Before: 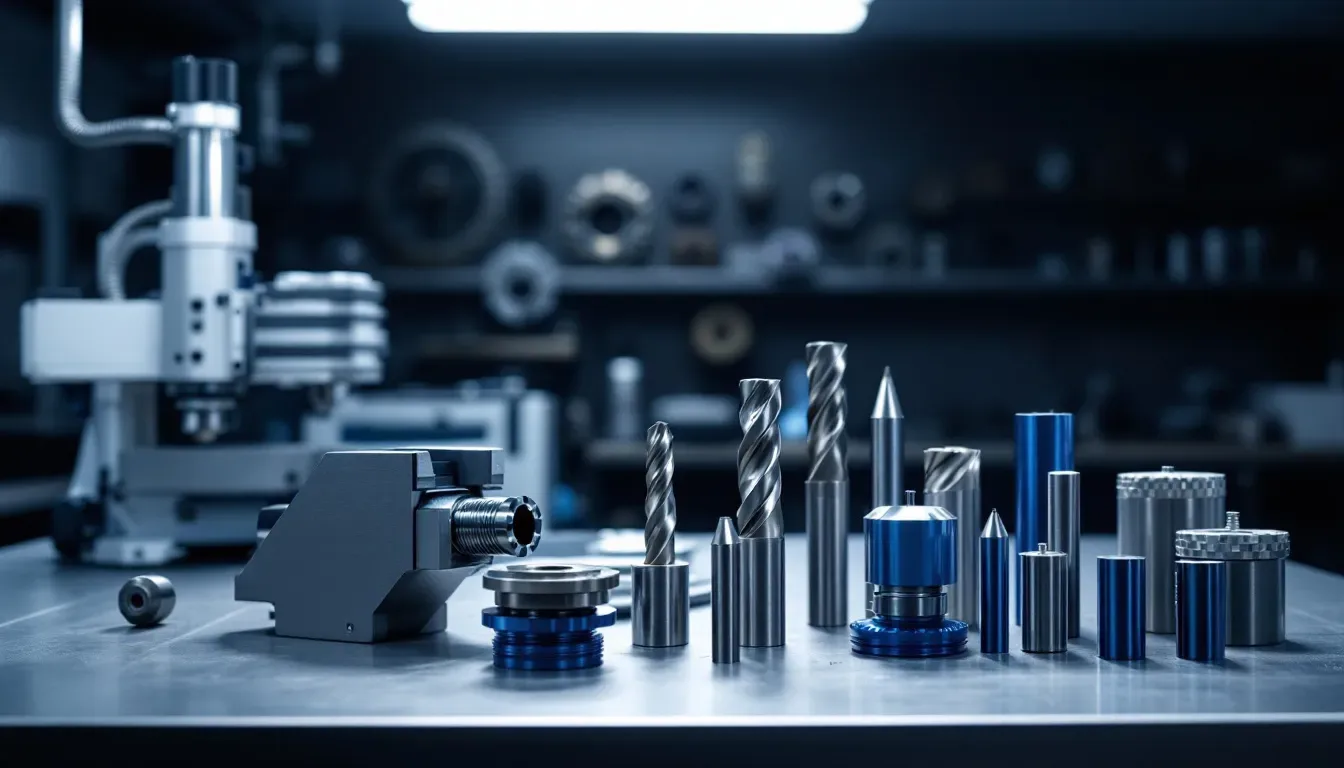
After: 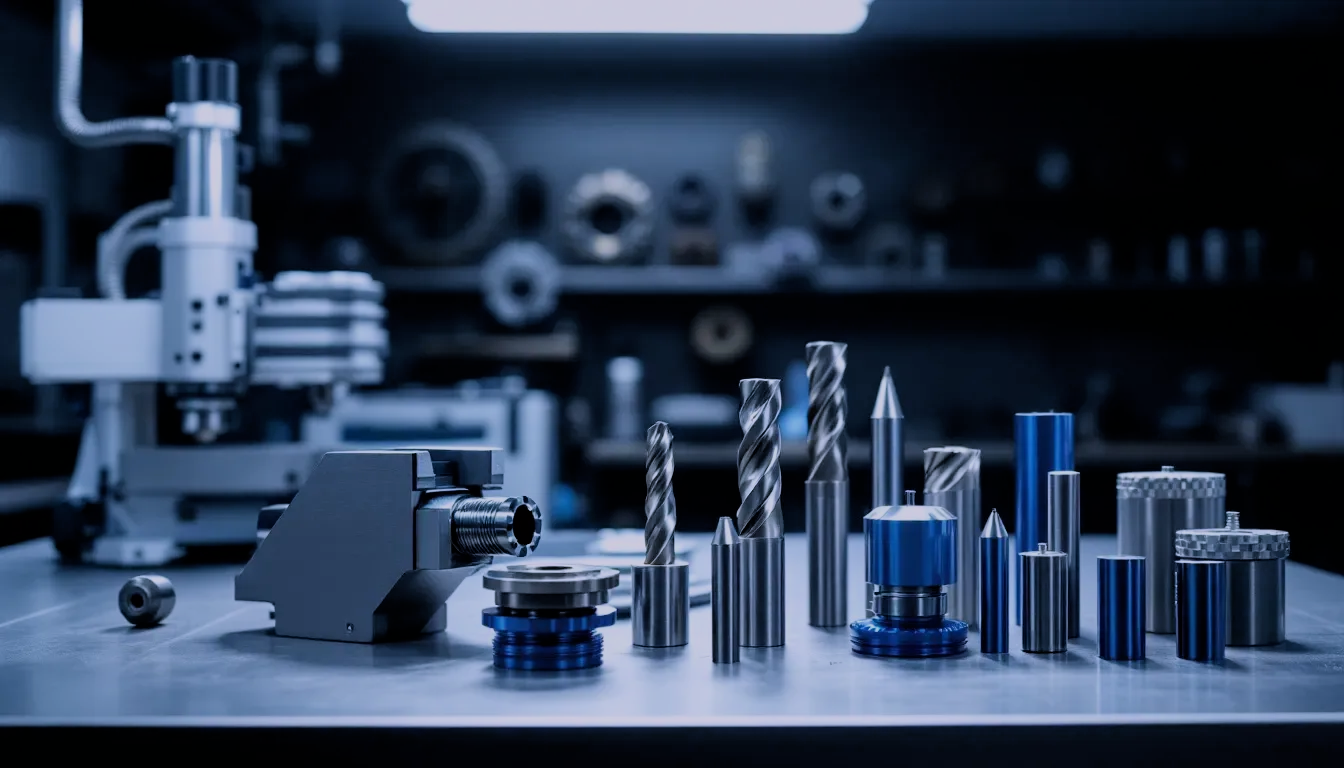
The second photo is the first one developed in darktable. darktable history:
filmic rgb: black relative exposure -7.15 EV, white relative exposure 5.36 EV, hardness 3.02, color science v6 (2022)
white balance: red 1.004, blue 1.096
